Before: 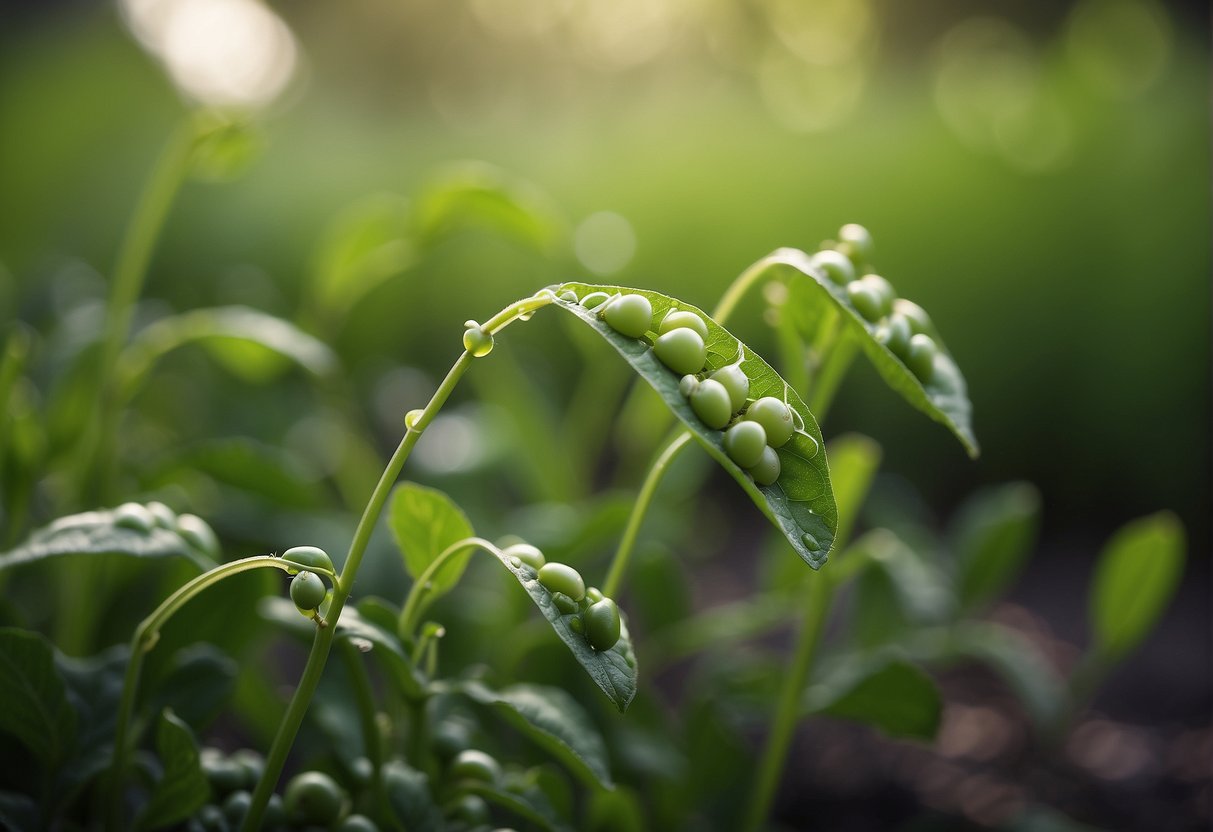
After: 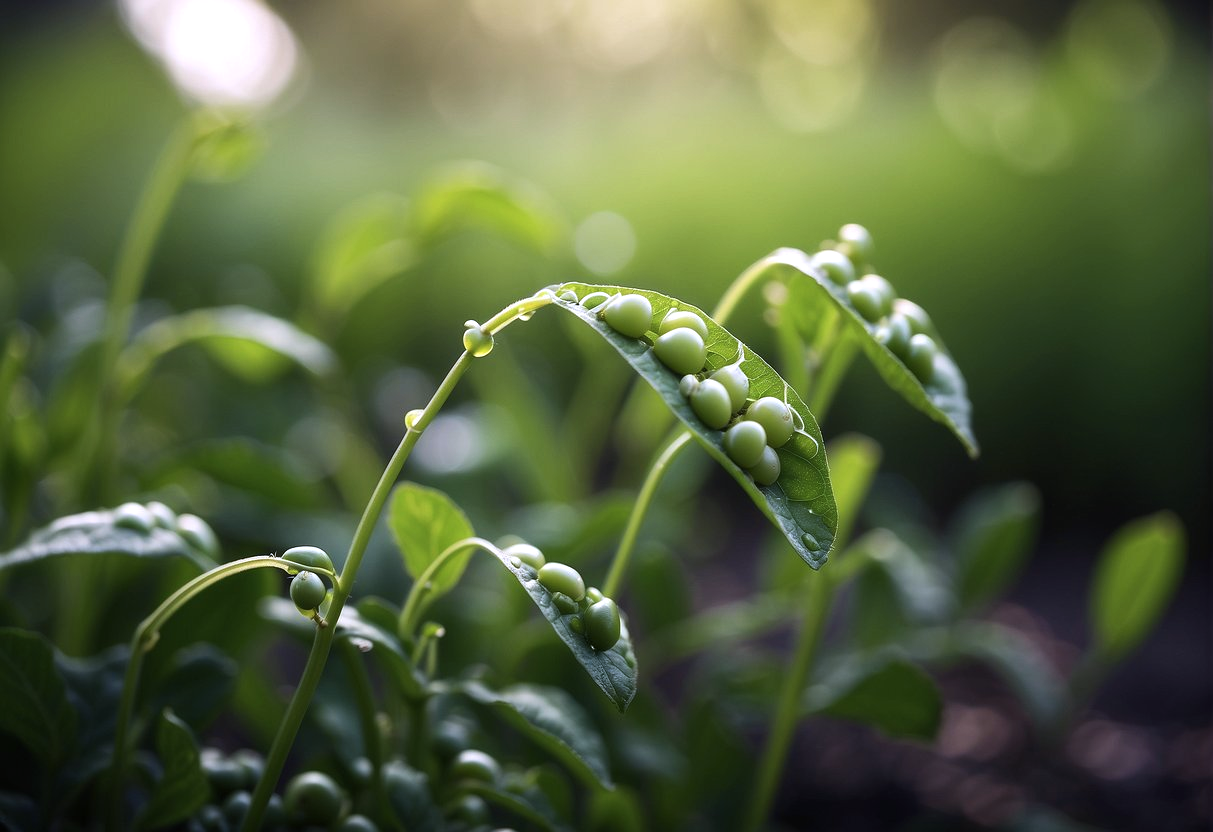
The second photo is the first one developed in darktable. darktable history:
color calibration: output R [0.999, 0.026, -0.11, 0], output G [-0.019, 1.037, -0.099, 0], output B [0.022, -0.023, 0.902, 0], illuminant custom, x 0.367, y 0.392, temperature 4437.75 K, clip negative RGB from gamut false
tone equalizer: -8 EV -0.417 EV, -7 EV -0.389 EV, -6 EV -0.333 EV, -5 EV -0.222 EV, -3 EV 0.222 EV, -2 EV 0.333 EV, -1 EV 0.389 EV, +0 EV 0.417 EV, edges refinement/feathering 500, mask exposure compensation -1.57 EV, preserve details no
